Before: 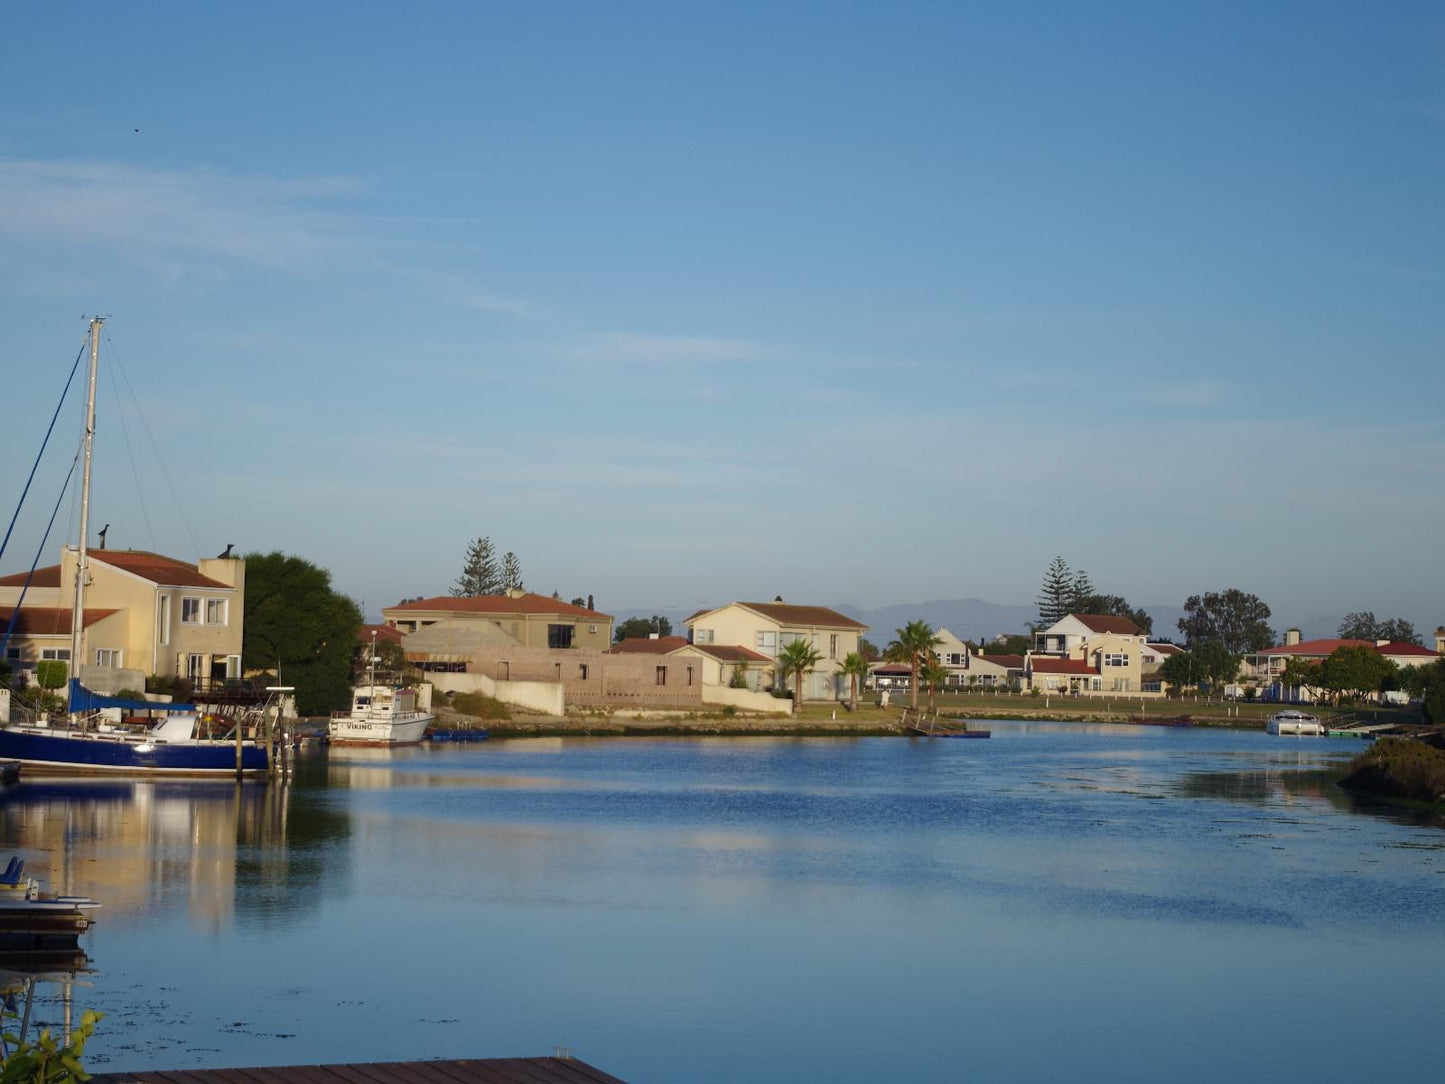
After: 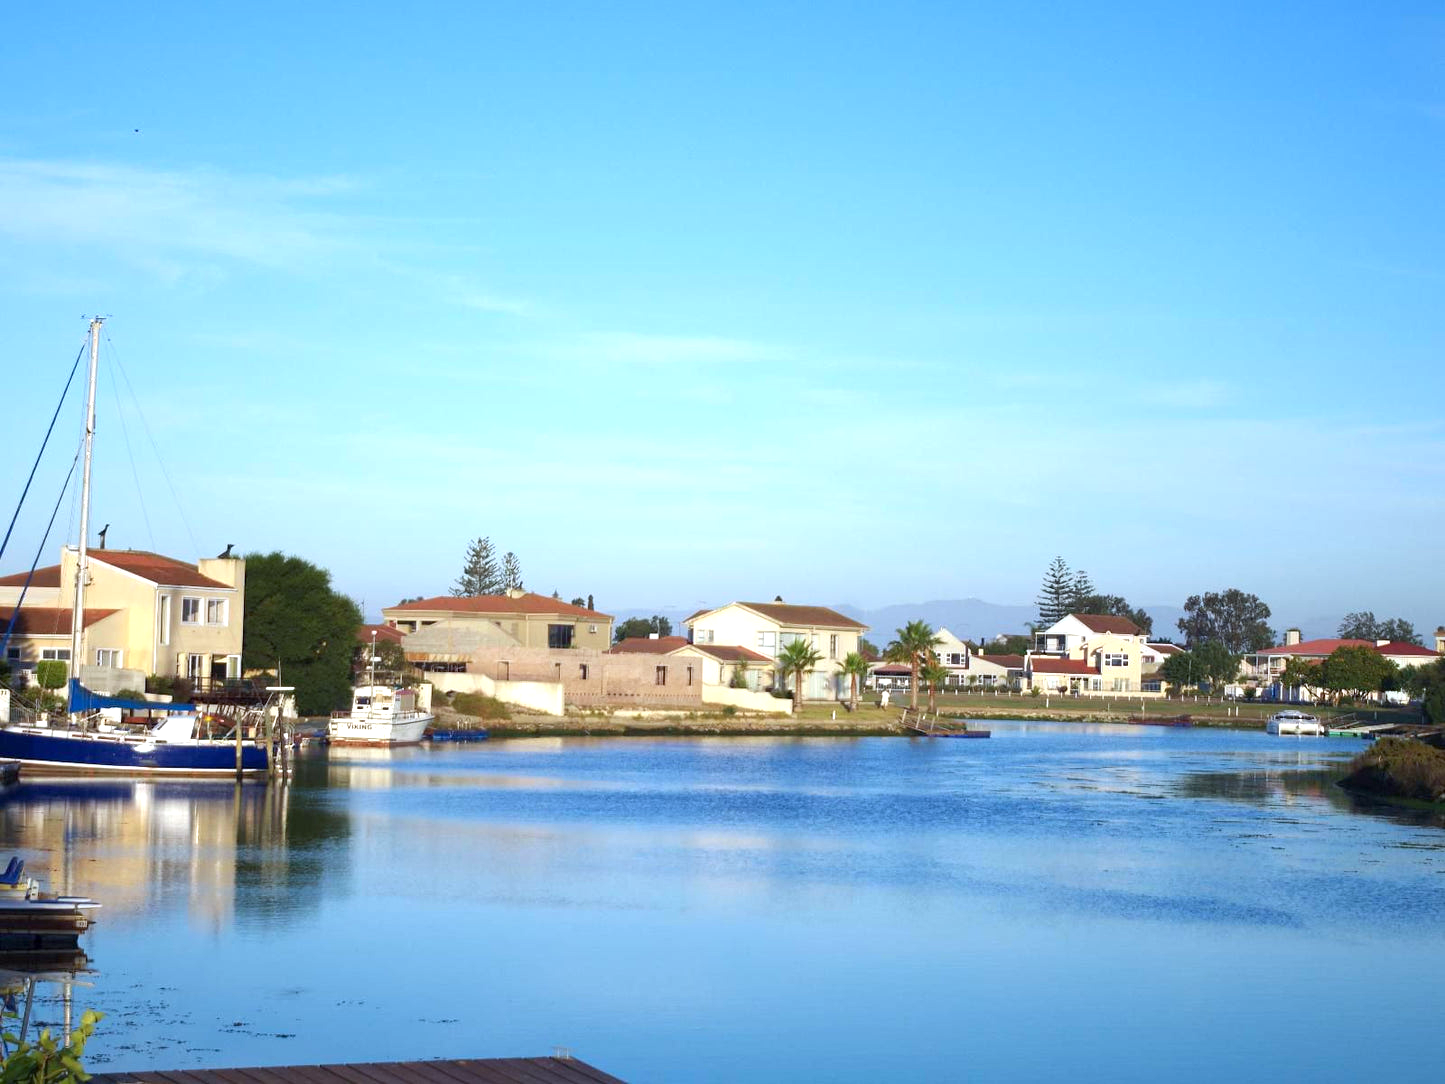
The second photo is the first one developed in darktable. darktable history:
color calibration: x 0.37, y 0.382, temperature 4313.63 K
exposure: black level correction 0.001, exposure 1.133 EV, compensate highlight preservation false
